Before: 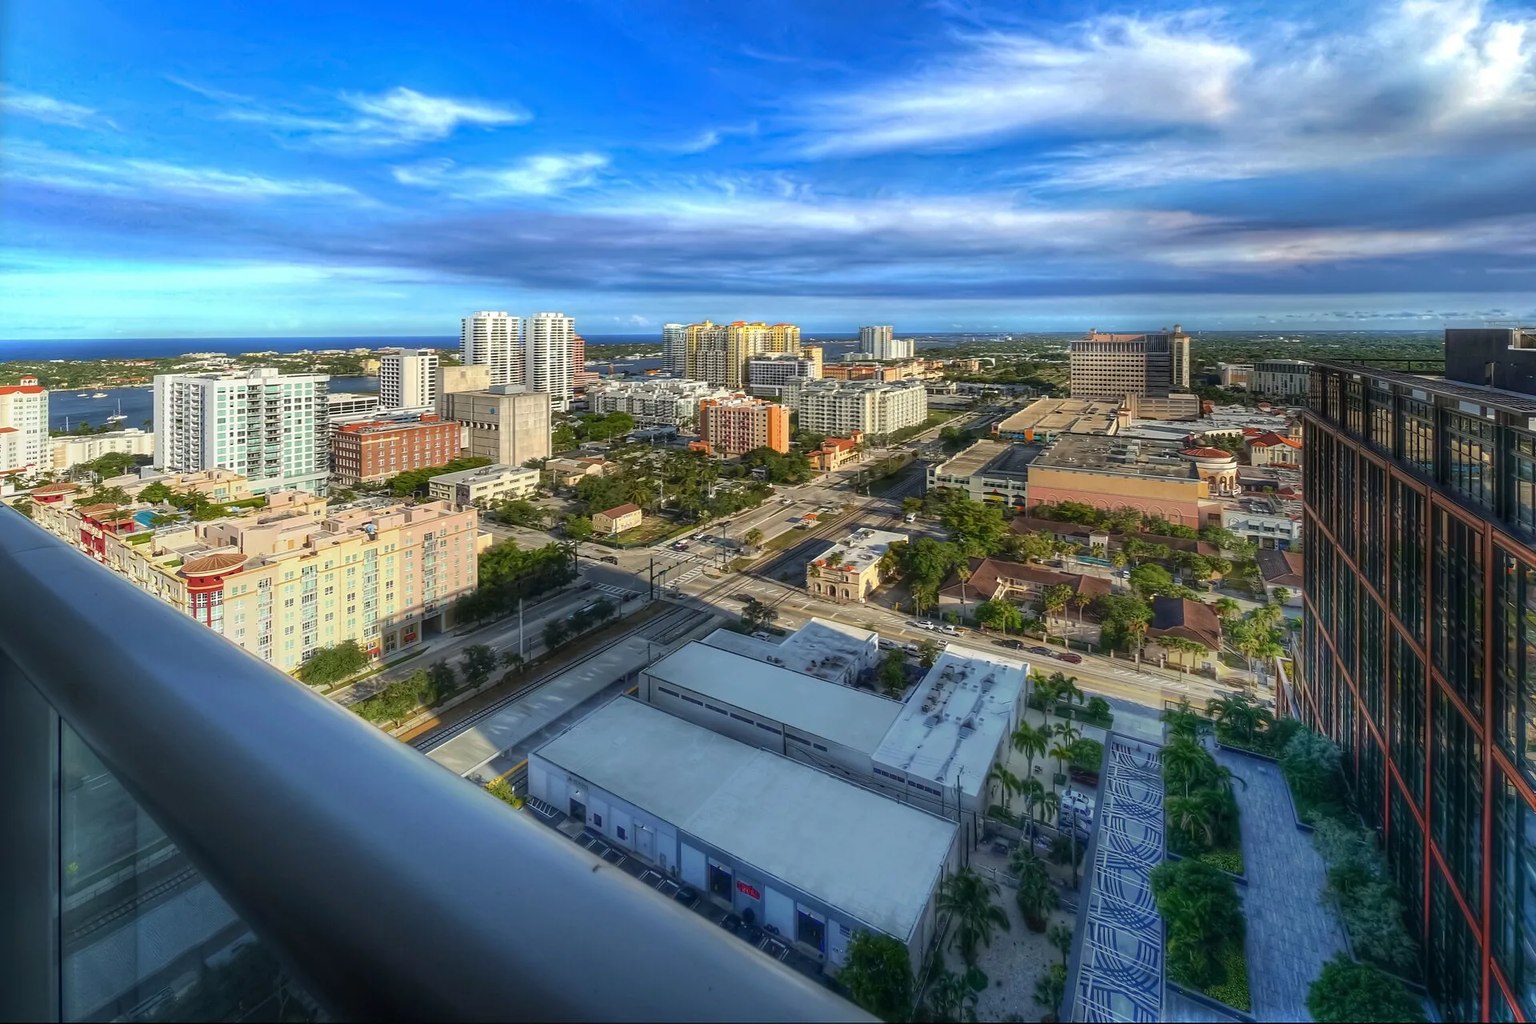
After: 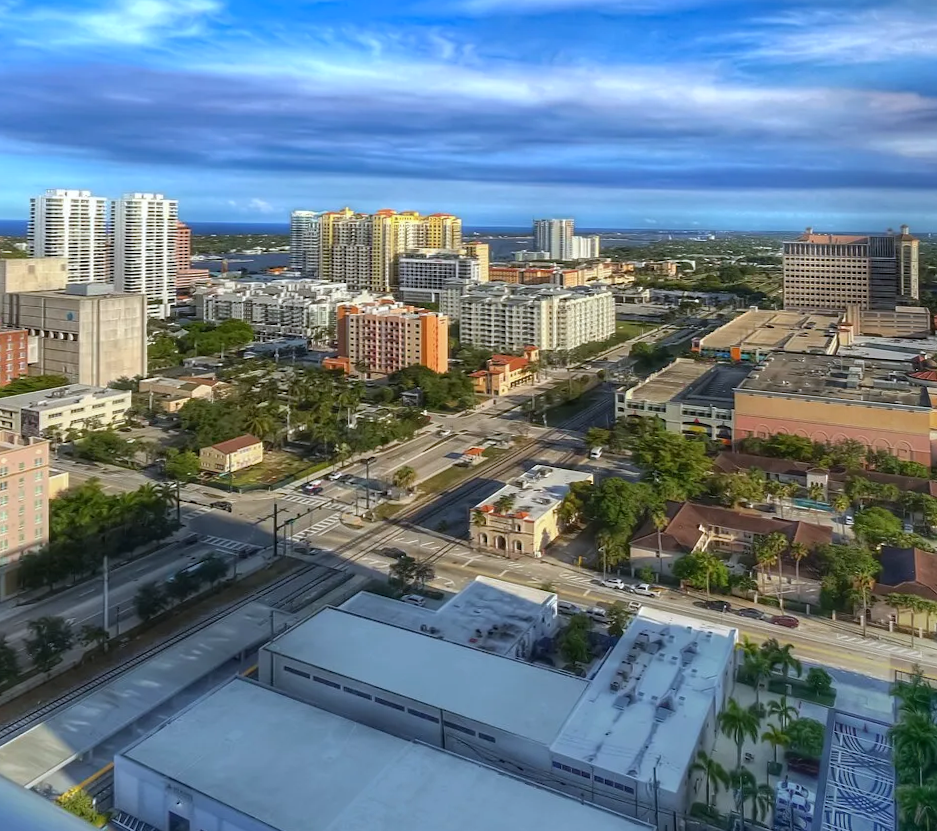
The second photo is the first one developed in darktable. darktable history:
crop: left 32.075%, top 10.976%, right 18.355%, bottom 17.596%
white balance: red 0.983, blue 1.036
rotate and perspective: rotation -0.013°, lens shift (vertical) -0.027, lens shift (horizontal) 0.178, crop left 0.016, crop right 0.989, crop top 0.082, crop bottom 0.918
